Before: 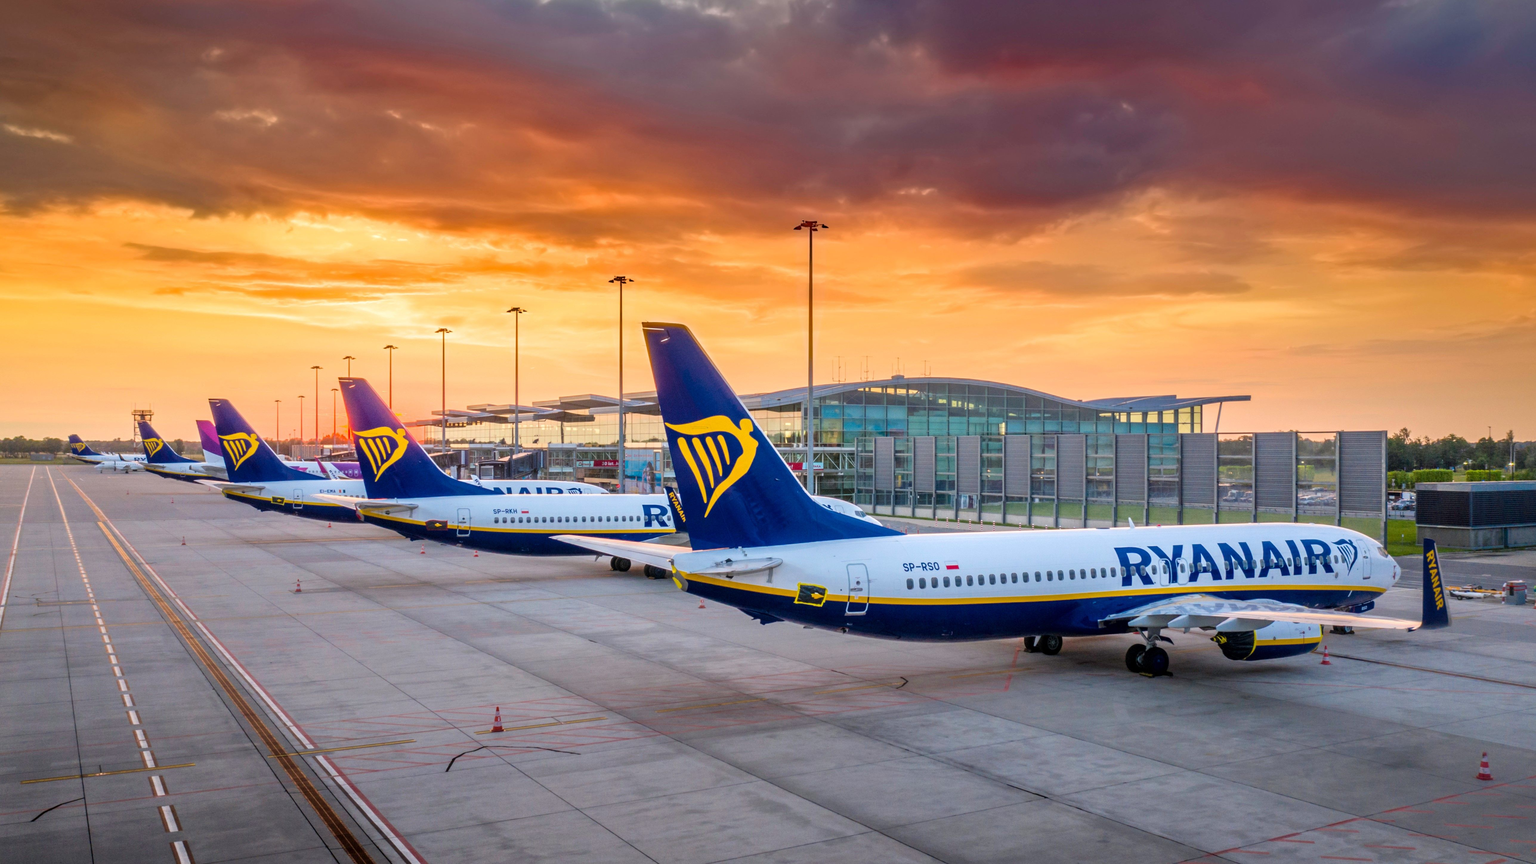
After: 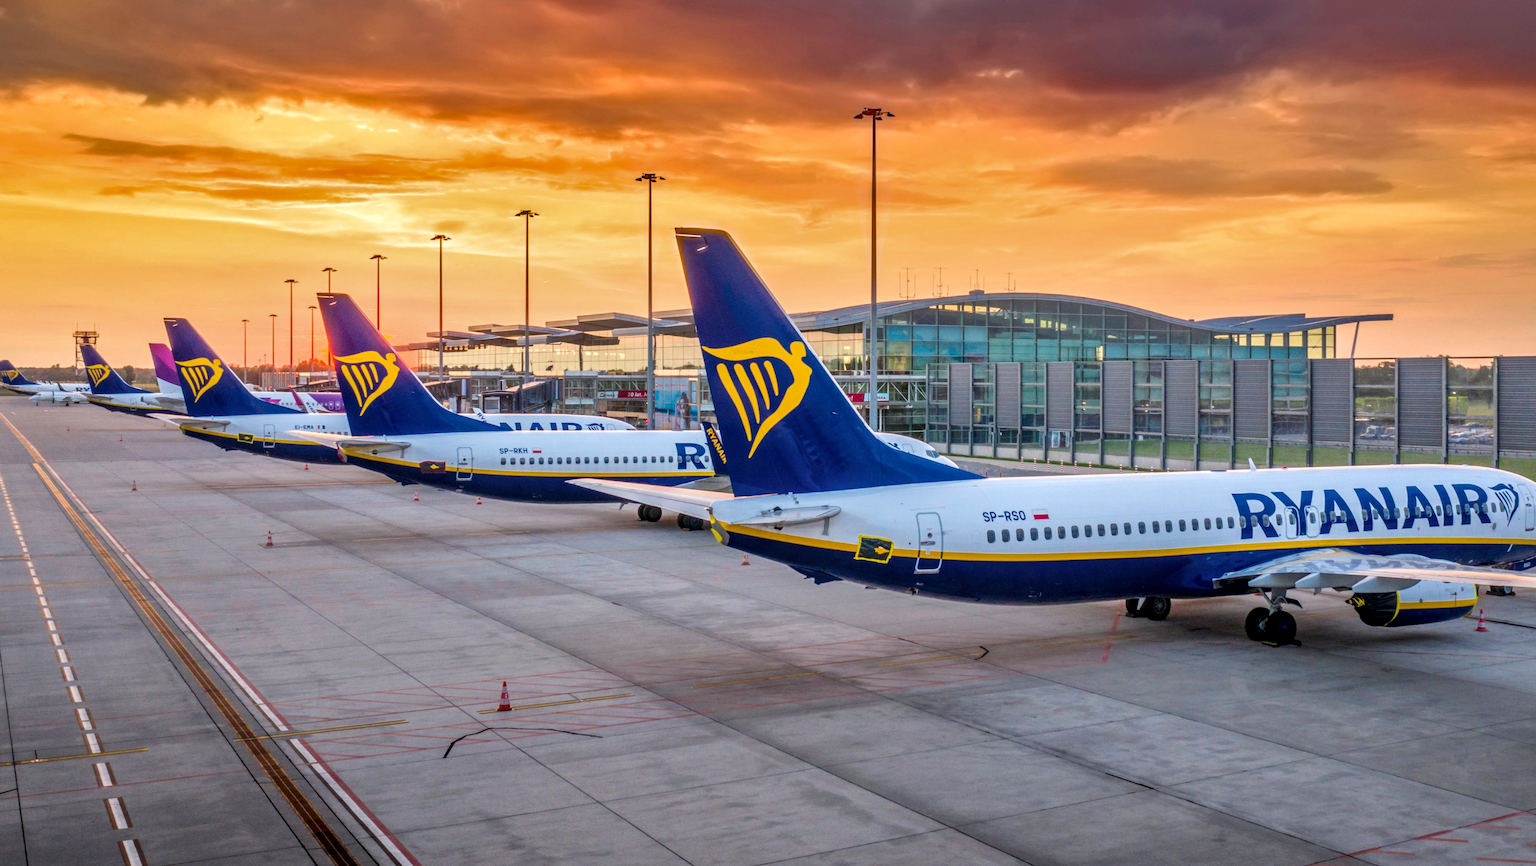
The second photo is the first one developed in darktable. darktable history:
shadows and highlights: shadows 25.4, highlights -47.98, soften with gaussian
local contrast: on, module defaults
crop and rotate: left 4.568%, top 15.006%, right 10.644%
